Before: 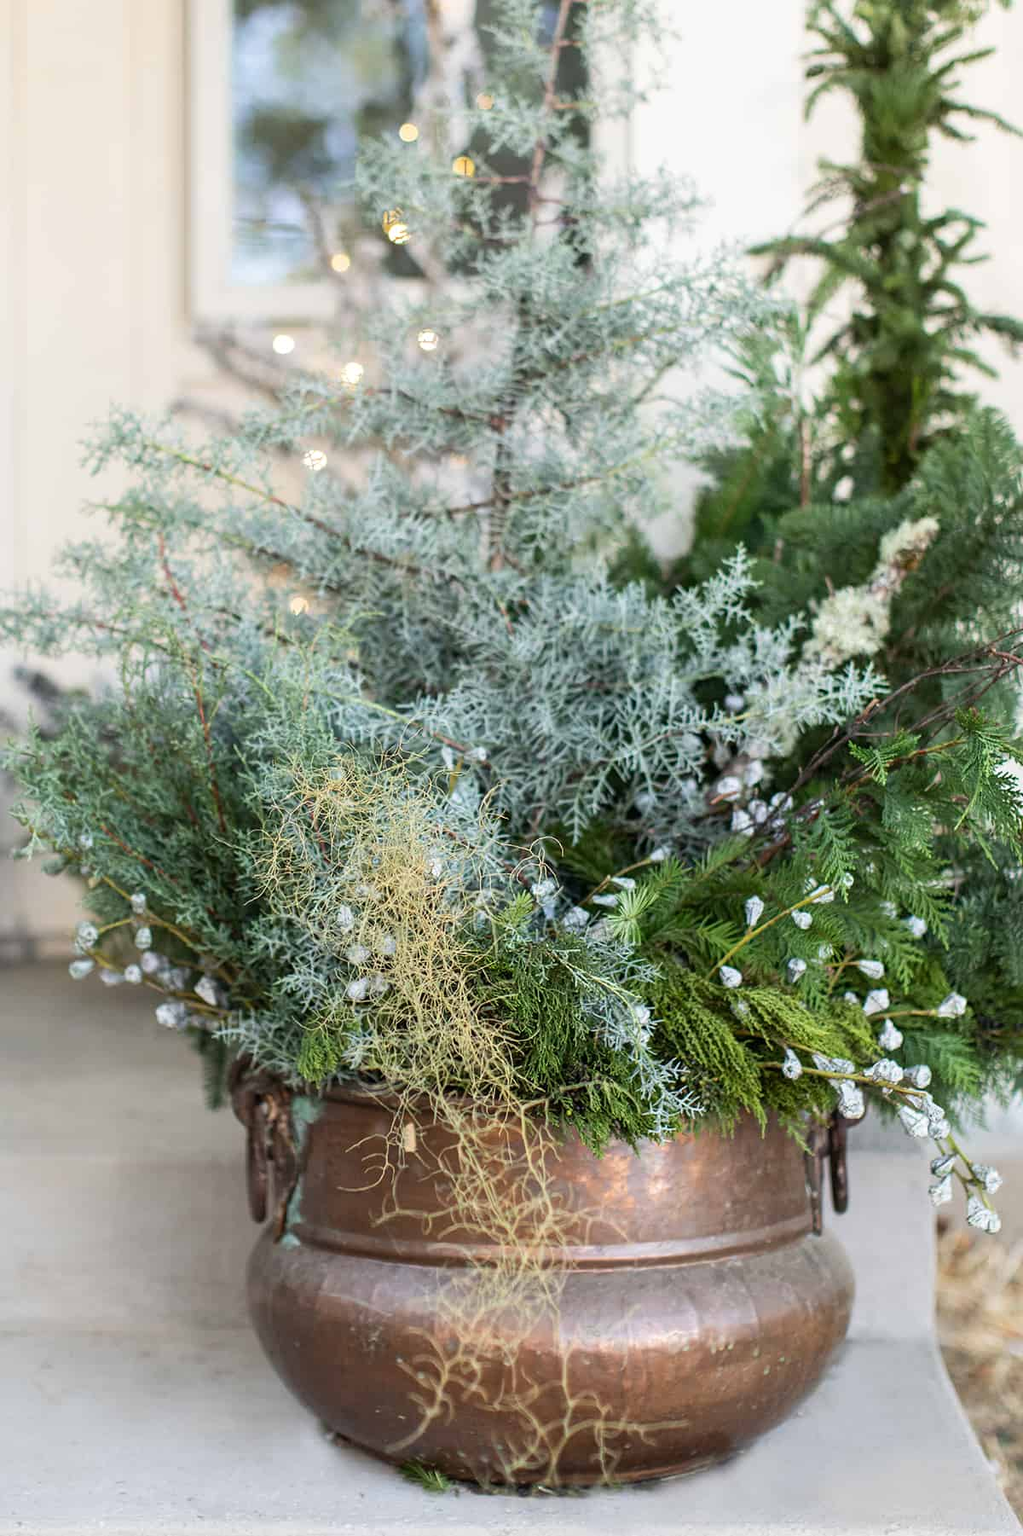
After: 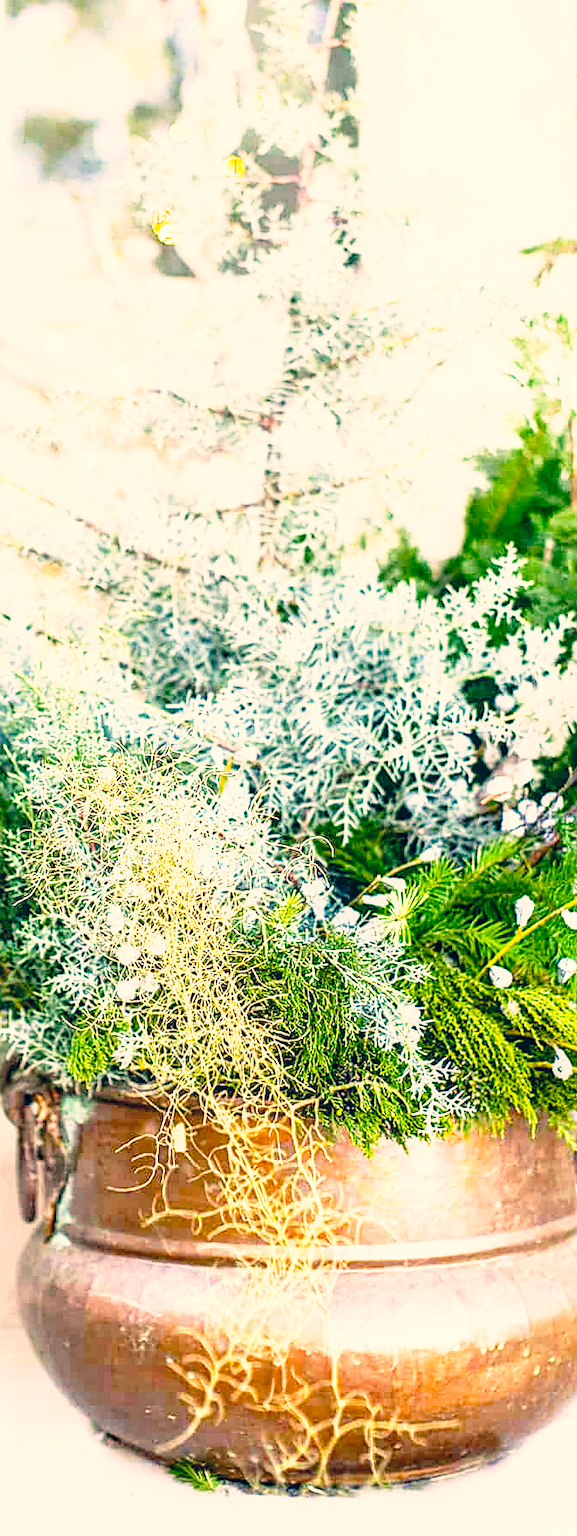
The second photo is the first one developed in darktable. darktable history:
base curve: curves: ch0 [(0, 0) (0.012, 0.01) (0.073, 0.168) (0.31, 0.711) (0.645, 0.957) (1, 1)], preserve colors none
exposure: black level correction 0, exposure 0.696 EV, compensate exposure bias true, compensate highlight preservation false
local contrast: on, module defaults
sharpen: on, module defaults
contrast brightness saturation: contrast 0.05, brightness 0.068, saturation 0.008
color balance rgb: shadows lift › chroma 2.052%, shadows lift › hue 214.95°, perceptual saturation grading › global saturation 30.089%, global vibrance 16.606%, saturation formula JzAzBz (2021)
color correction: highlights a* 10.28, highlights b* 13.98, shadows a* -10.31, shadows b* -15.1
crop and rotate: left 22.578%, right 20.965%
